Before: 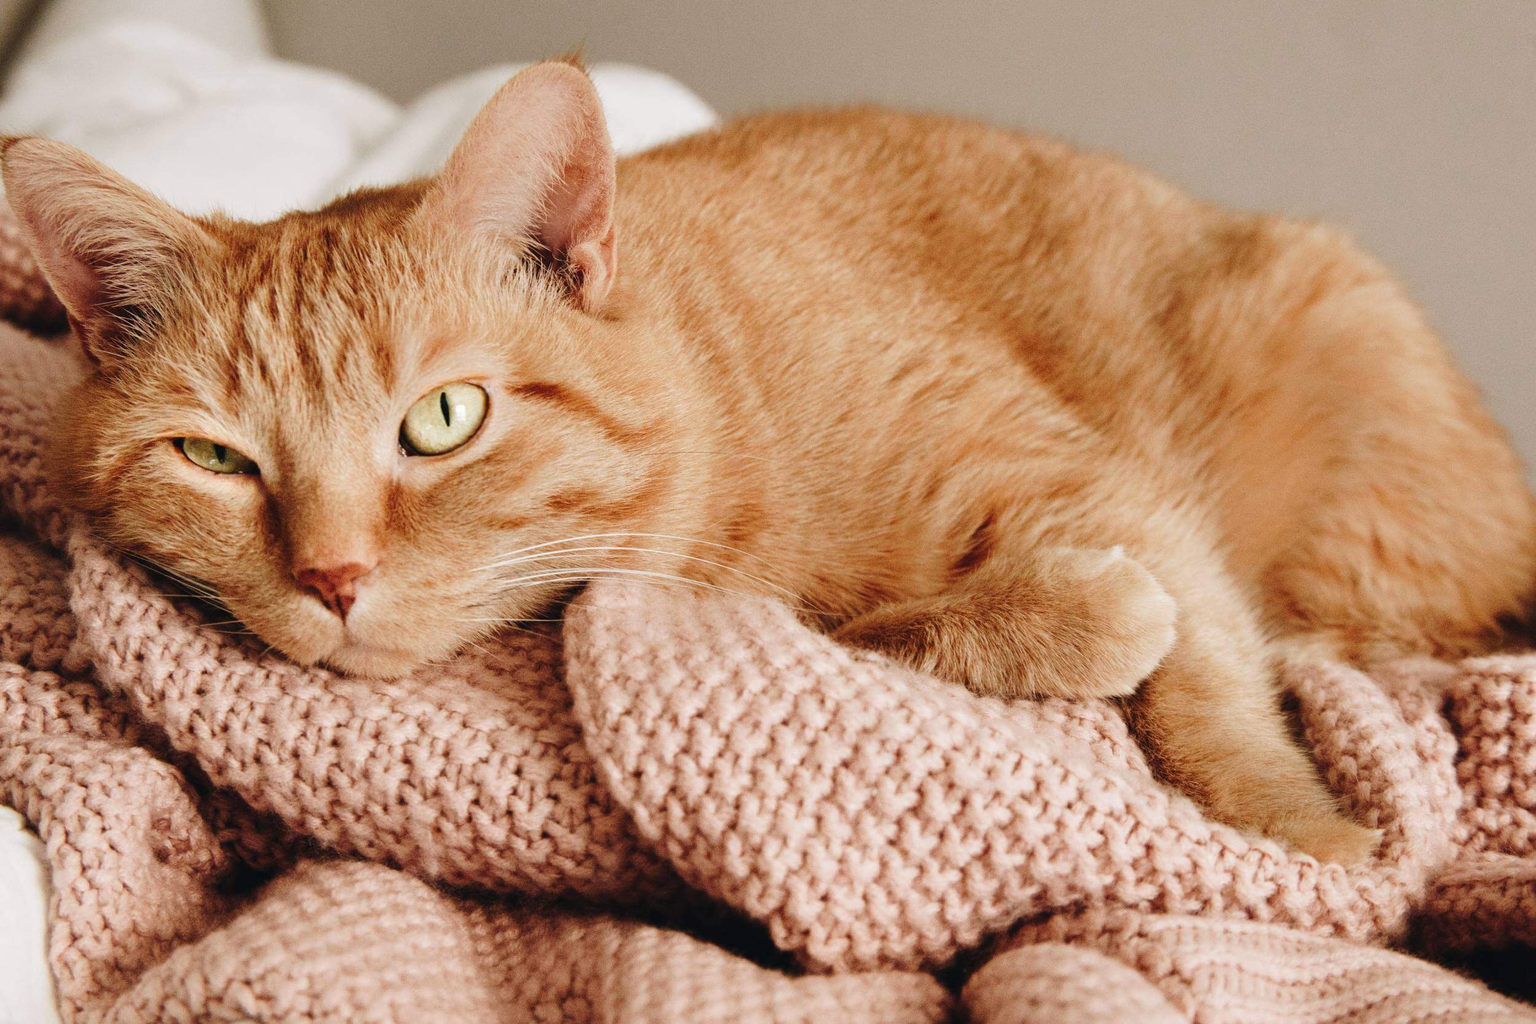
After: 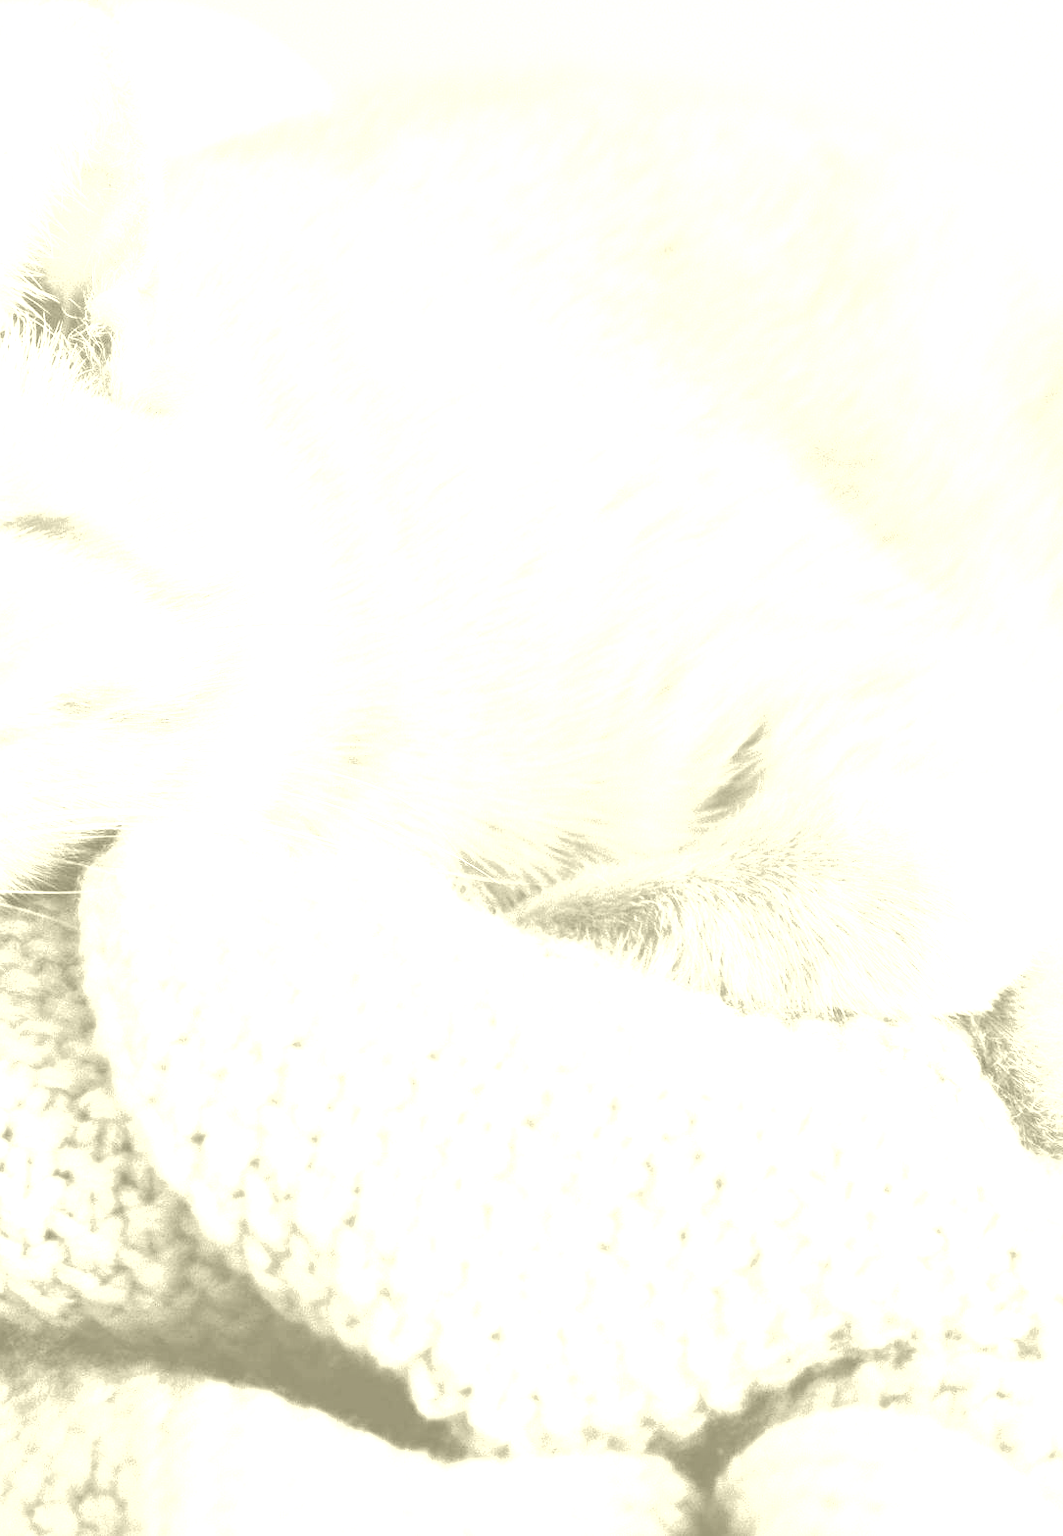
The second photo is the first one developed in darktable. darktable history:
crop: left 33.452%, top 6.025%, right 23.155%
tone curve: curves: ch0 [(0, 0) (0.105, 0.068) (0.195, 0.162) (0.283, 0.283) (0.384, 0.404) (0.485, 0.531) (0.638, 0.681) (0.795, 0.879) (1, 0.977)]; ch1 [(0, 0) (0.161, 0.092) (0.35, 0.33) (0.379, 0.401) (0.456, 0.469) (0.504, 0.501) (0.512, 0.523) (0.58, 0.597) (0.635, 0.646) (1, 1)]; ch2 [(0, 0) (0.371, 0.362) (0.437, 0.437) (0.5, 0.5) (0.53, 0.523) (0.56, 0.58) (0.622, 0.606) (1, 1)], color space Lab, independent channels, preserve colors none
tone equalizer: on, module defaults
colorize: hue 43.2°, saturation 40%, version 1
exposure: black level correction 0, exposure 2.327 EV, compensate exposure bias true, compensate highlight preservation false
